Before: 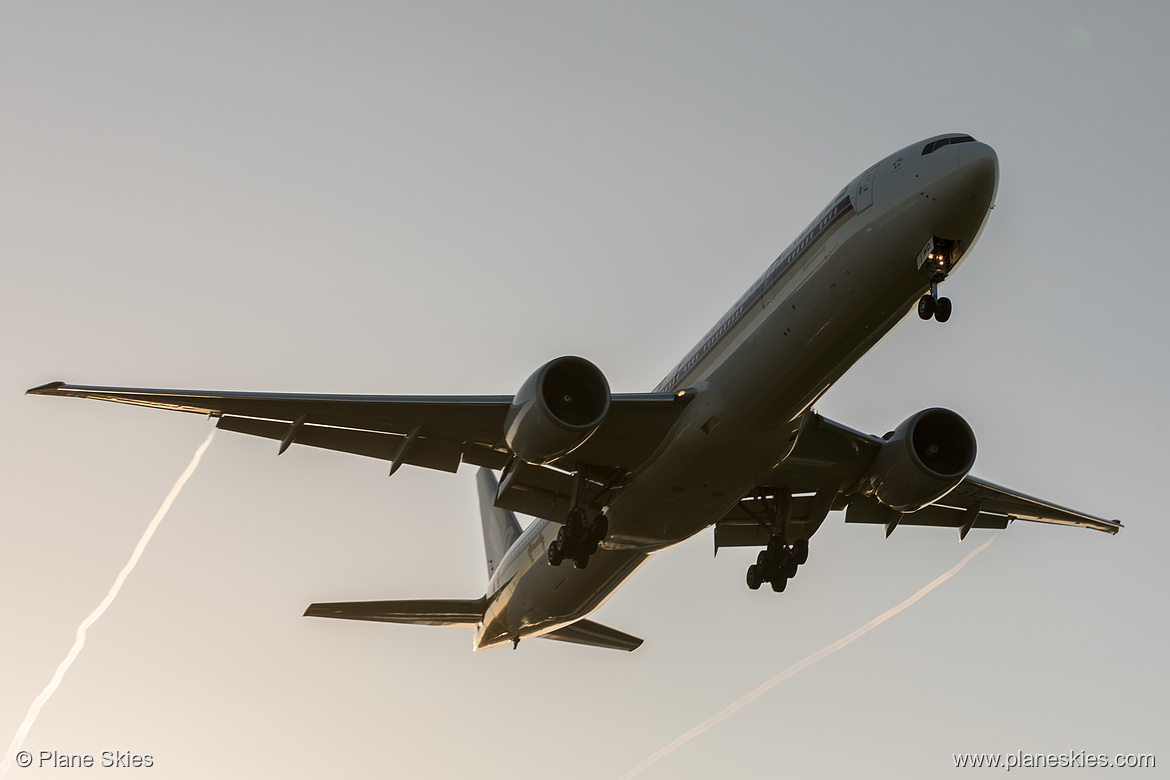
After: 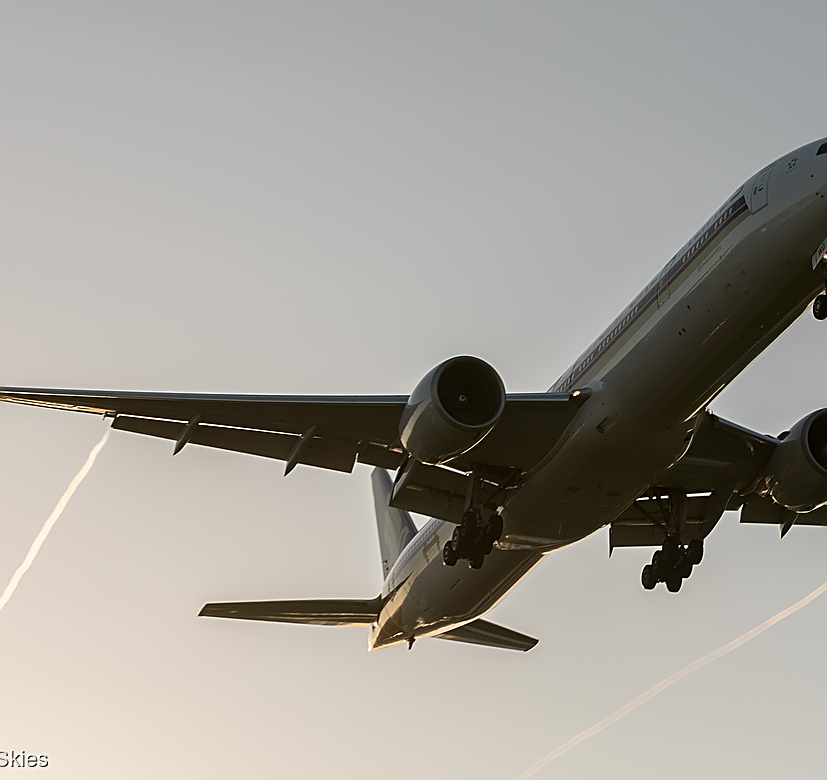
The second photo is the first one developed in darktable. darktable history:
crop and rotate: left 9.049%, right 20.251%
sharpen: on, module defaults
